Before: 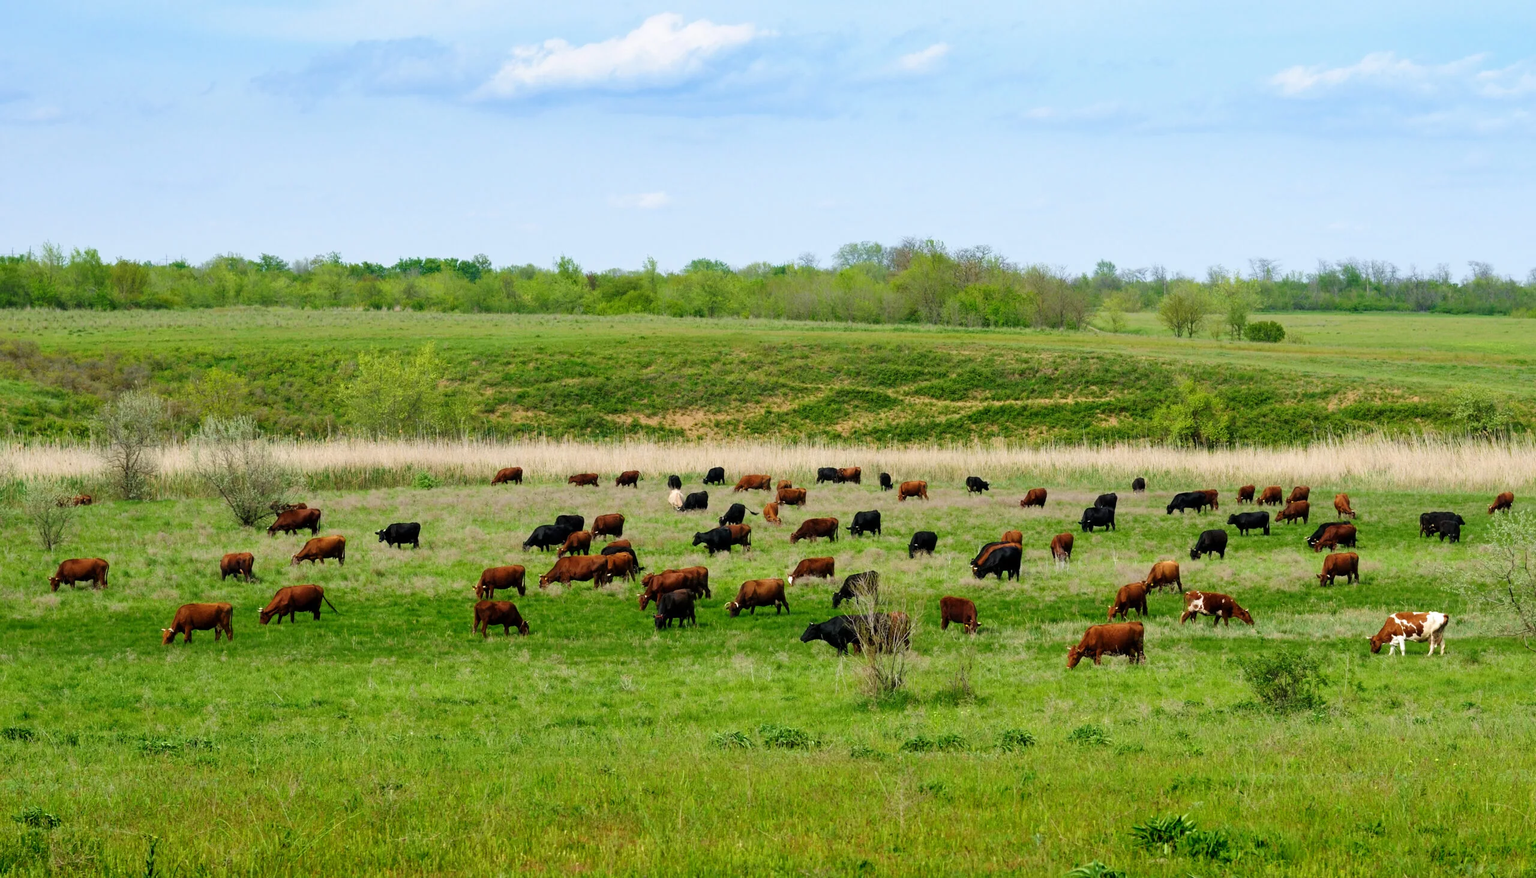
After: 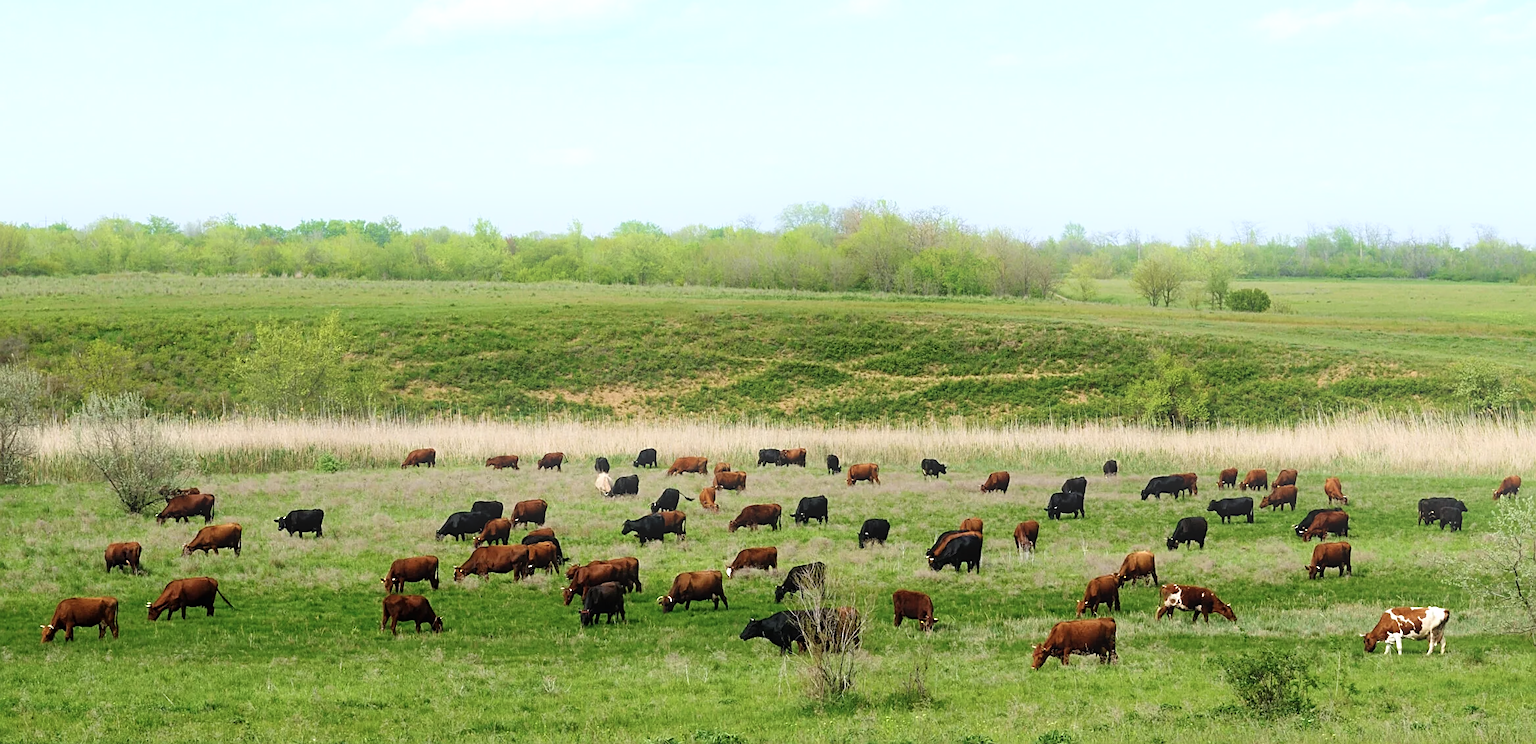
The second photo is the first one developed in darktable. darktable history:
bloom: on, module defaults
color contrast: green-magenta contrast 0.84, blue-yellow contrast 0.86
sharpen: on, module defaults
shadows and highlights: shadows 0, highlights 40
white balance: red 1, blue 1
crop: left 8.155%, top 6.611%, bottom 15.385%
